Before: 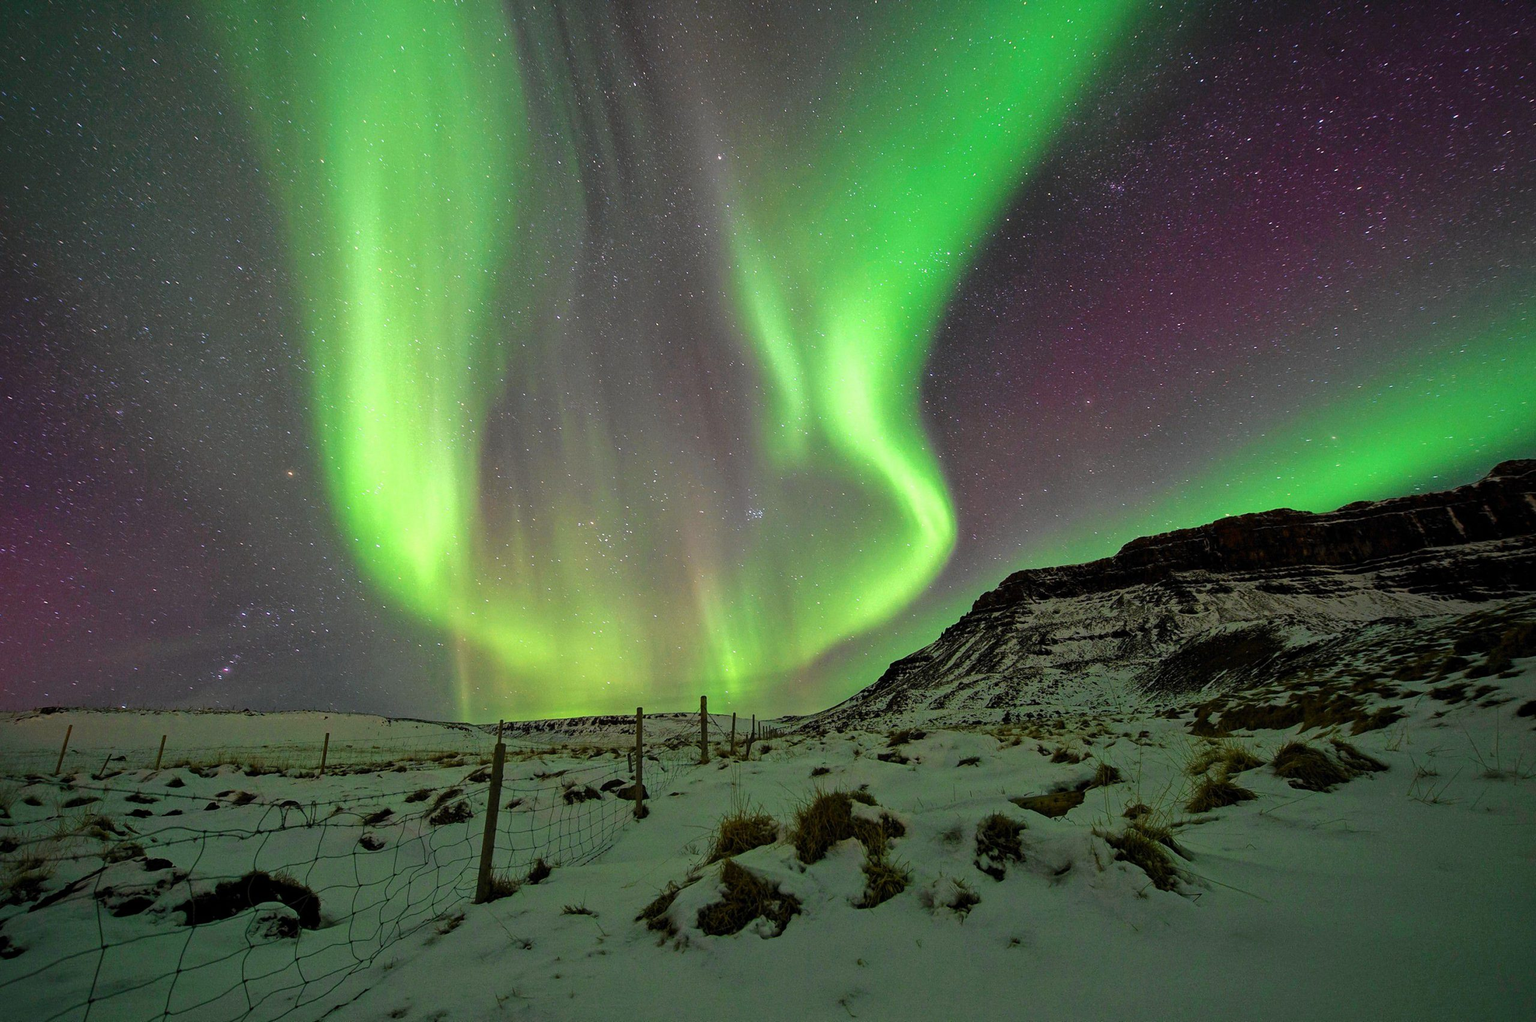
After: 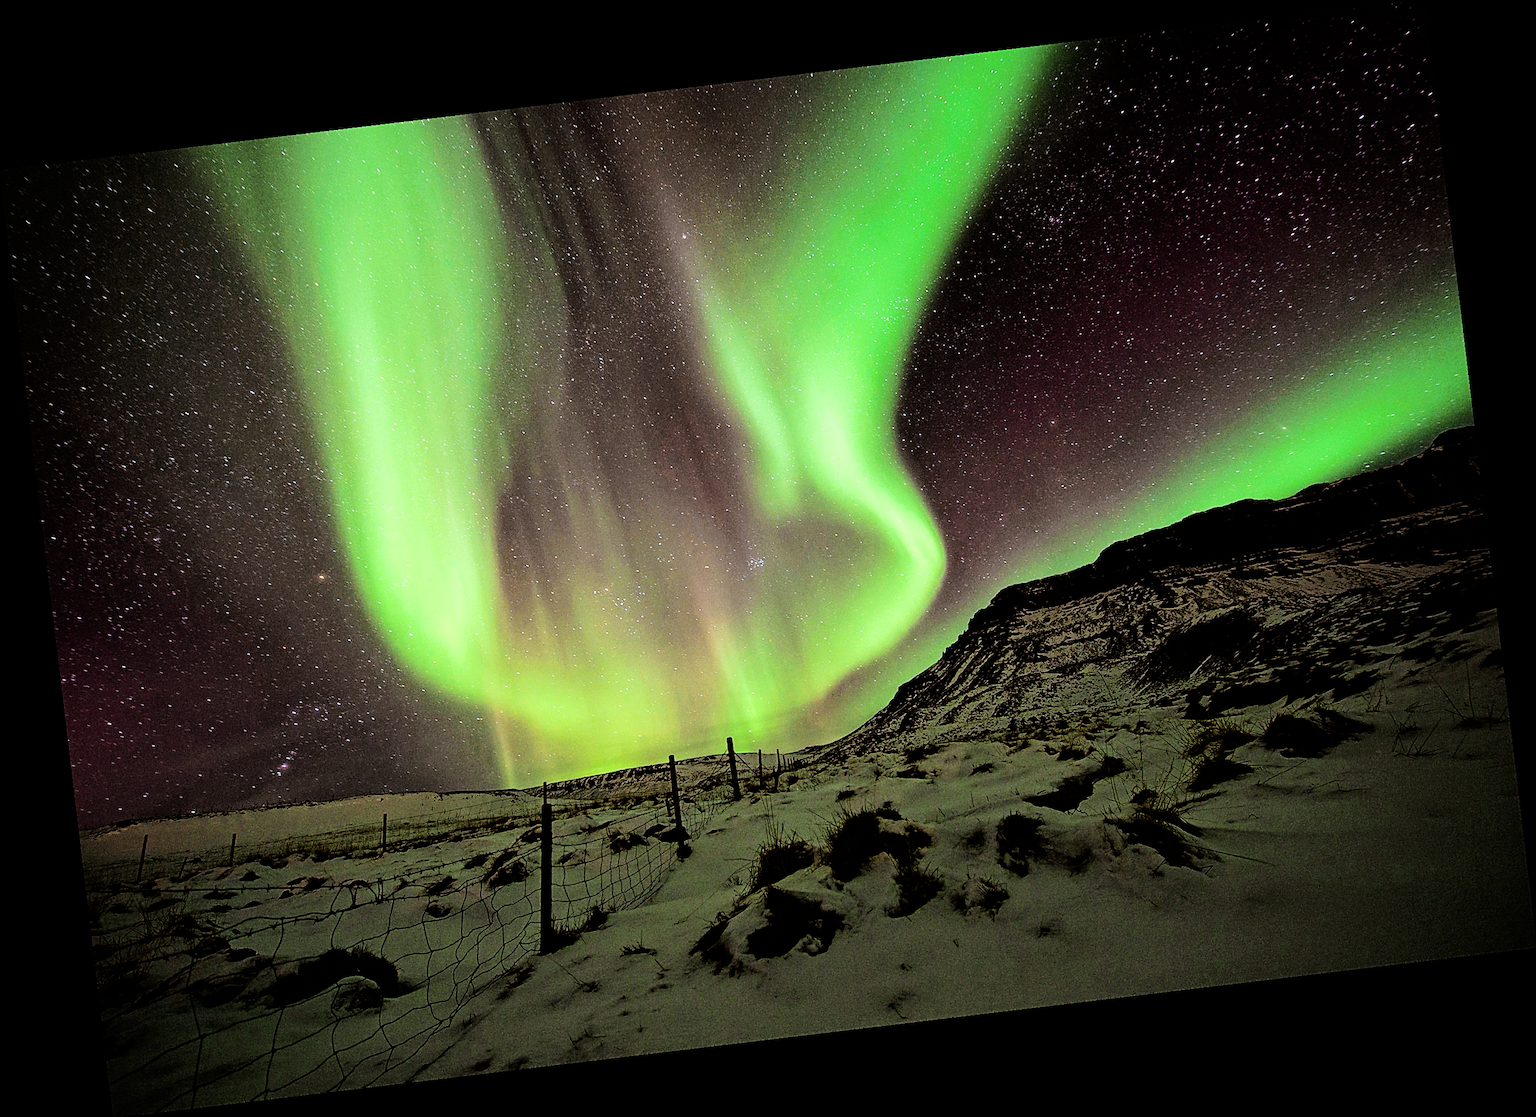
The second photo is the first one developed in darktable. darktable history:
rotate and perspective: rotation -6.83°, automatic cropping off
rgb levels: mode RGB, independent channels, levels [[0, 0.5, 1], [0, 0.521, 1], [0, 0.536, 1]]
sharpen: on, module defaults
tone equalizer: -8 EV -0.75 EV, -7 EV -0.7 EV, -6 EV -0.6 EV, -5 EV -0.4 EV, -3 EV 0.4 EV, -2 EV 0.6 EV, -1 EV 0.7 EV, +0 EV 0.75 EV, edges refinement/feathering 500, mask exposure compensation -1.57 EV, preserve details no
exposure: exposure 0.128 EV, compensate highlight preservation false
filmic rgb: black relative exposure -5 EV, hardness 2.88, contrast 1.4
